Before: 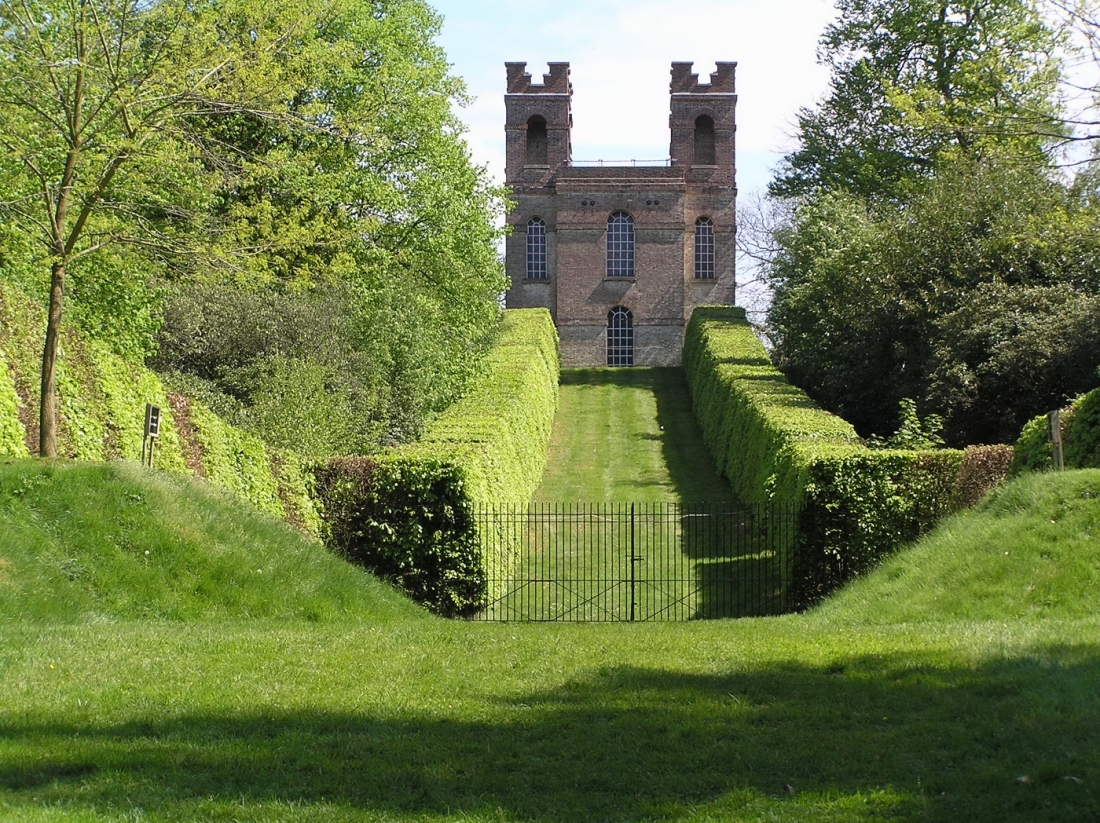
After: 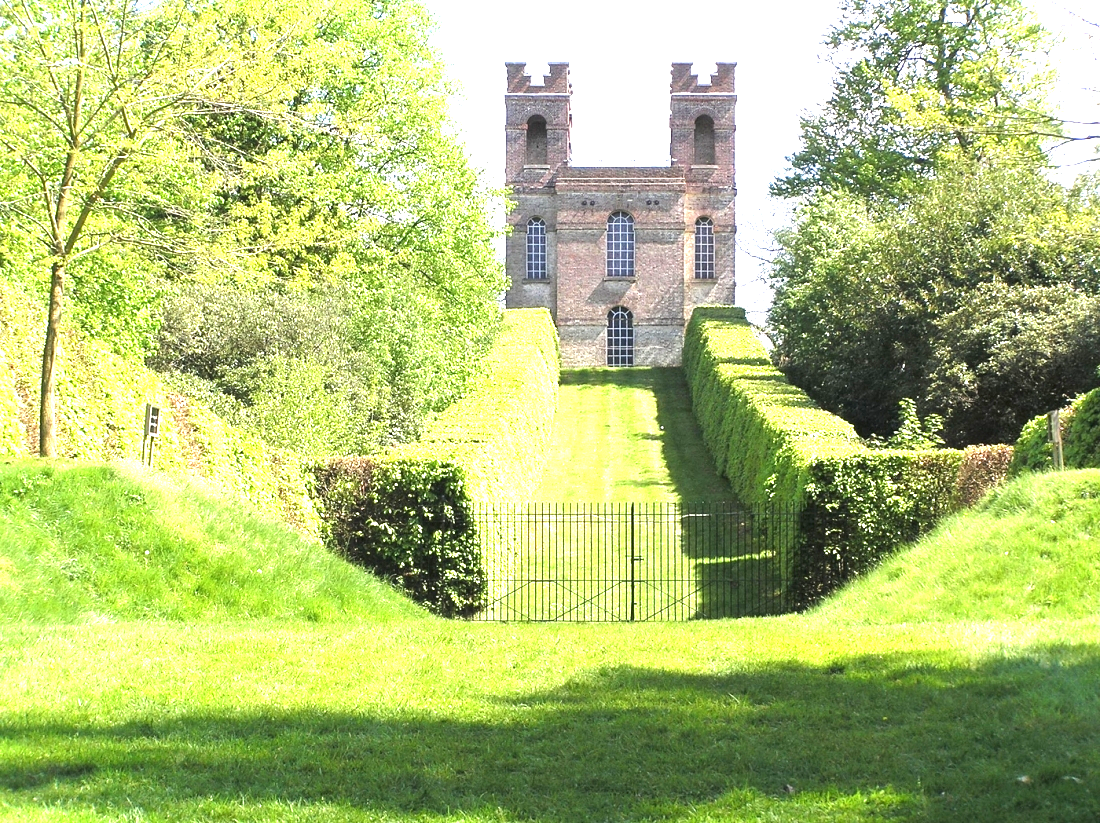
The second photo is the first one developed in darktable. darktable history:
exposure: black level correction 0, exposure 1.91 EV, compensate highlight preservation false
